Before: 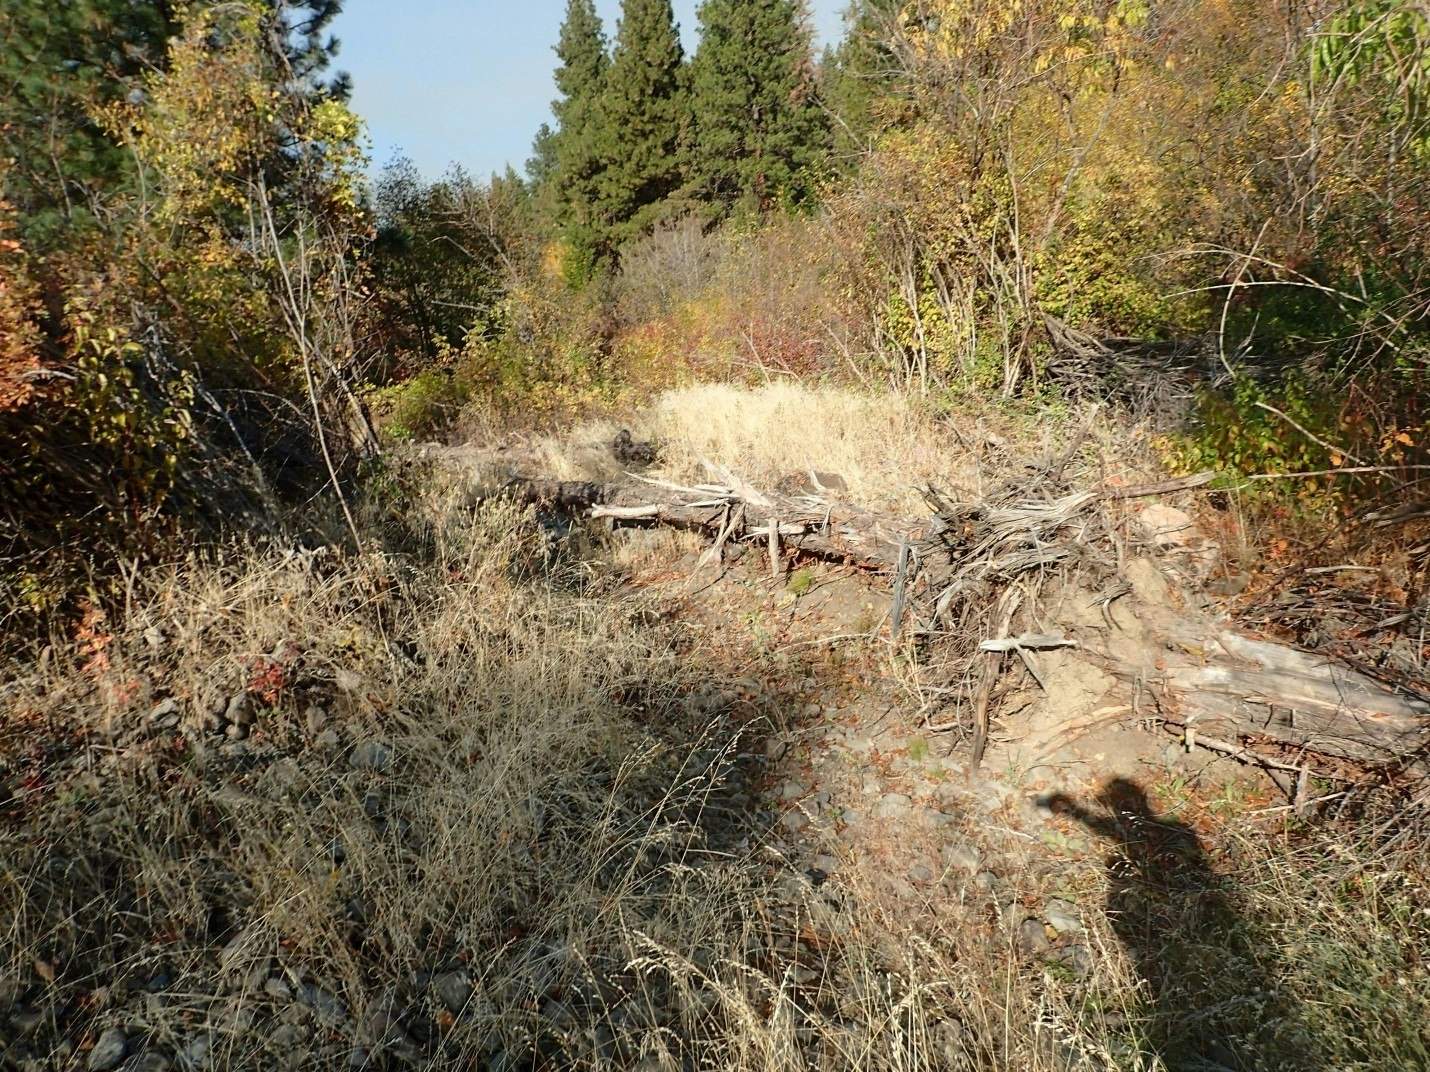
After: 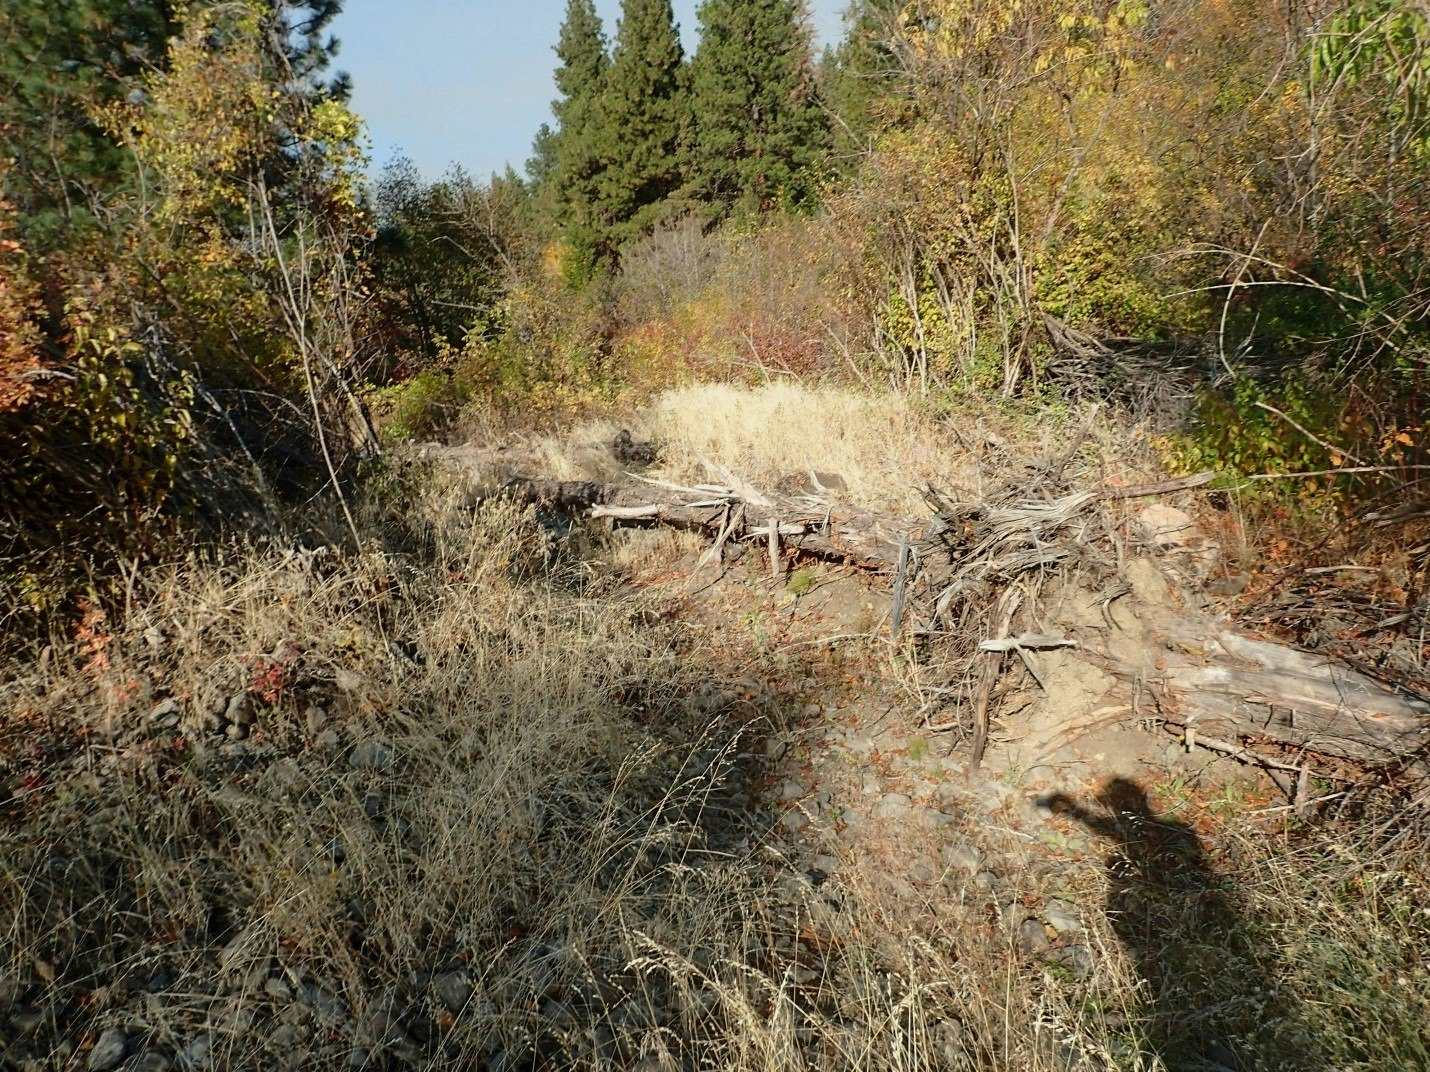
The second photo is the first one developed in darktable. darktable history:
base curve: preserve colors none
exposure: exposure -0.154 EV, compensate highlight preservation false
